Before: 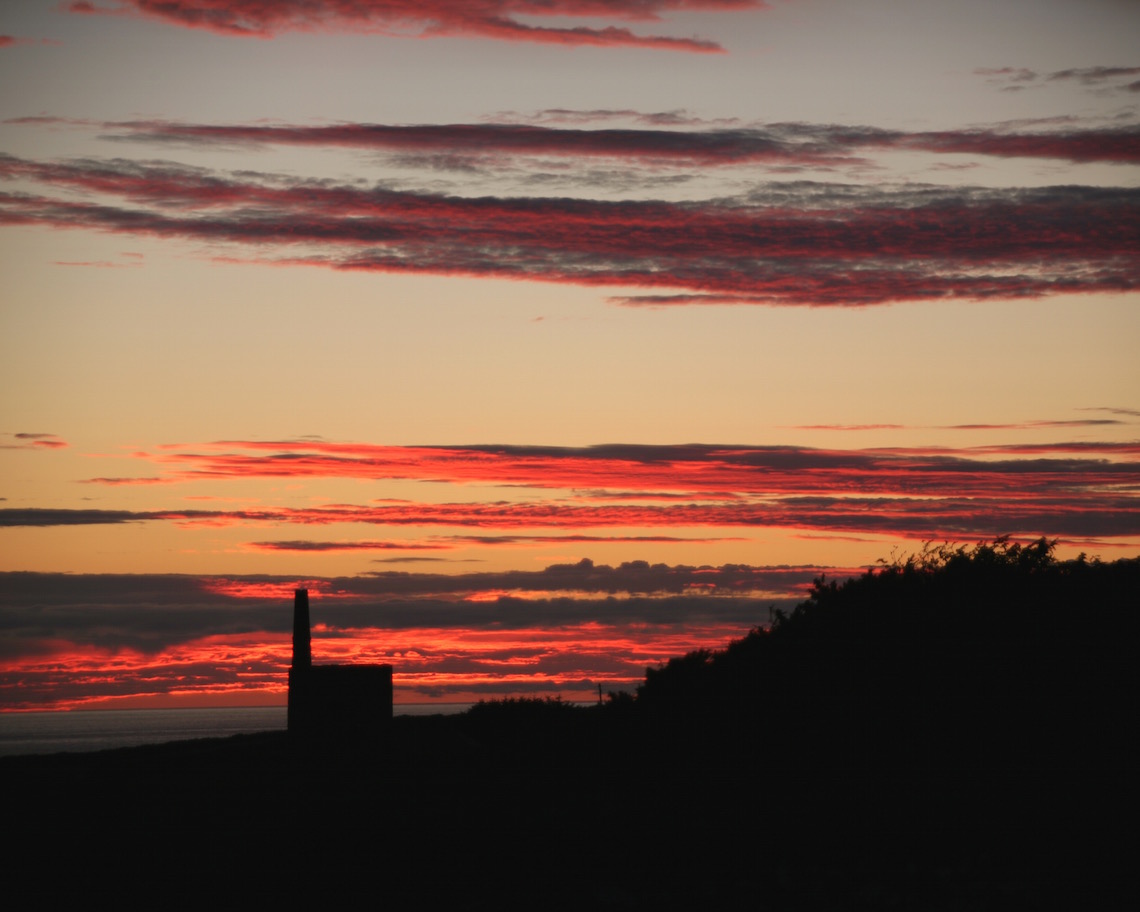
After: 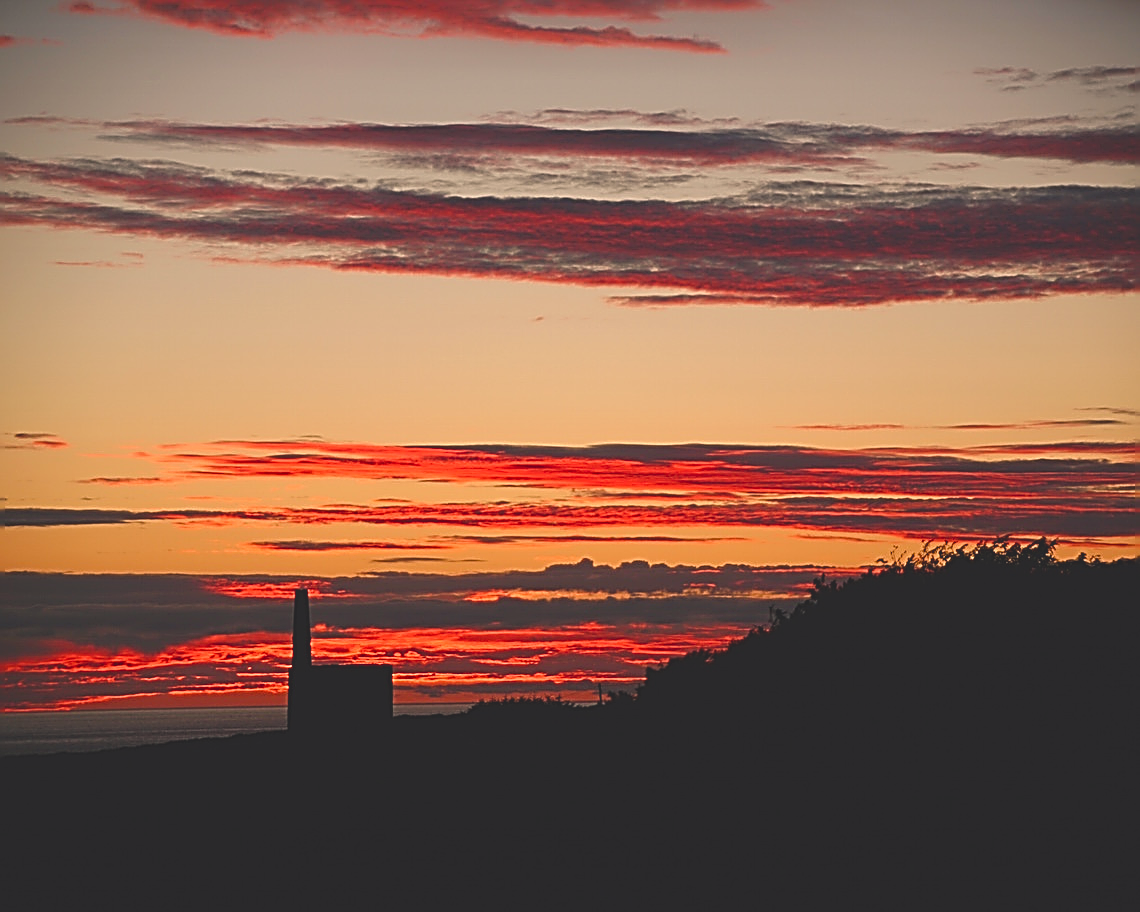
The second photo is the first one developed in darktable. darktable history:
color balance rgb: shadows lift › chroma 2%, shadows lift › hue 247.2°, power › chroma 0.3%, power › hue 25.2°, highlights gain › chroma 3%, highlights gain › hue 60°, global offset › luminance 2%, perceptual saturation grading › global saturation 20%, perceptual saturation grading › highlights -20%, perceptual saturation grading › shadows 30%
sharpen: amount 2
